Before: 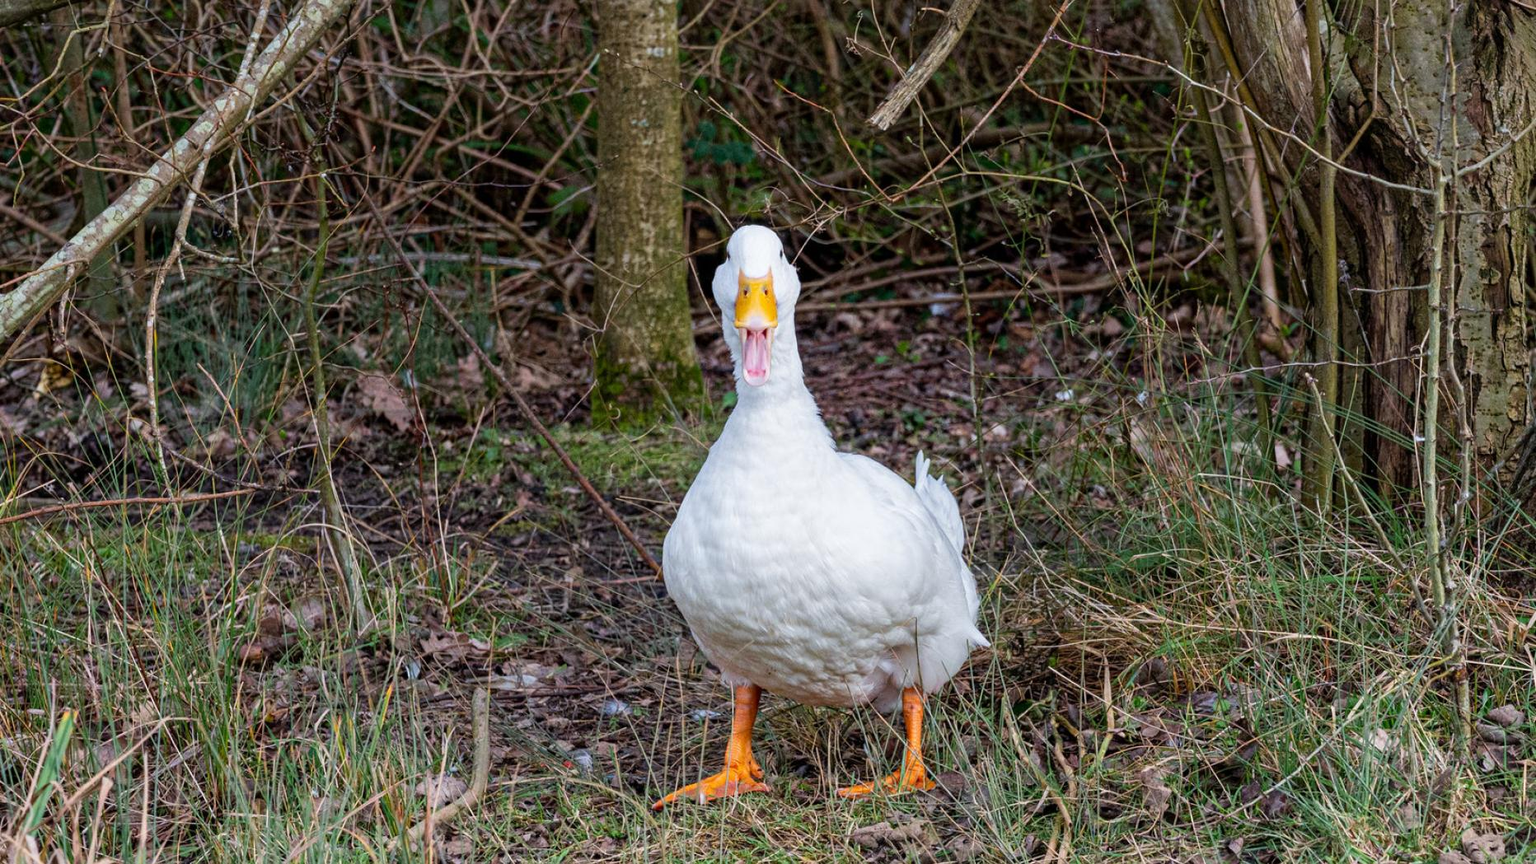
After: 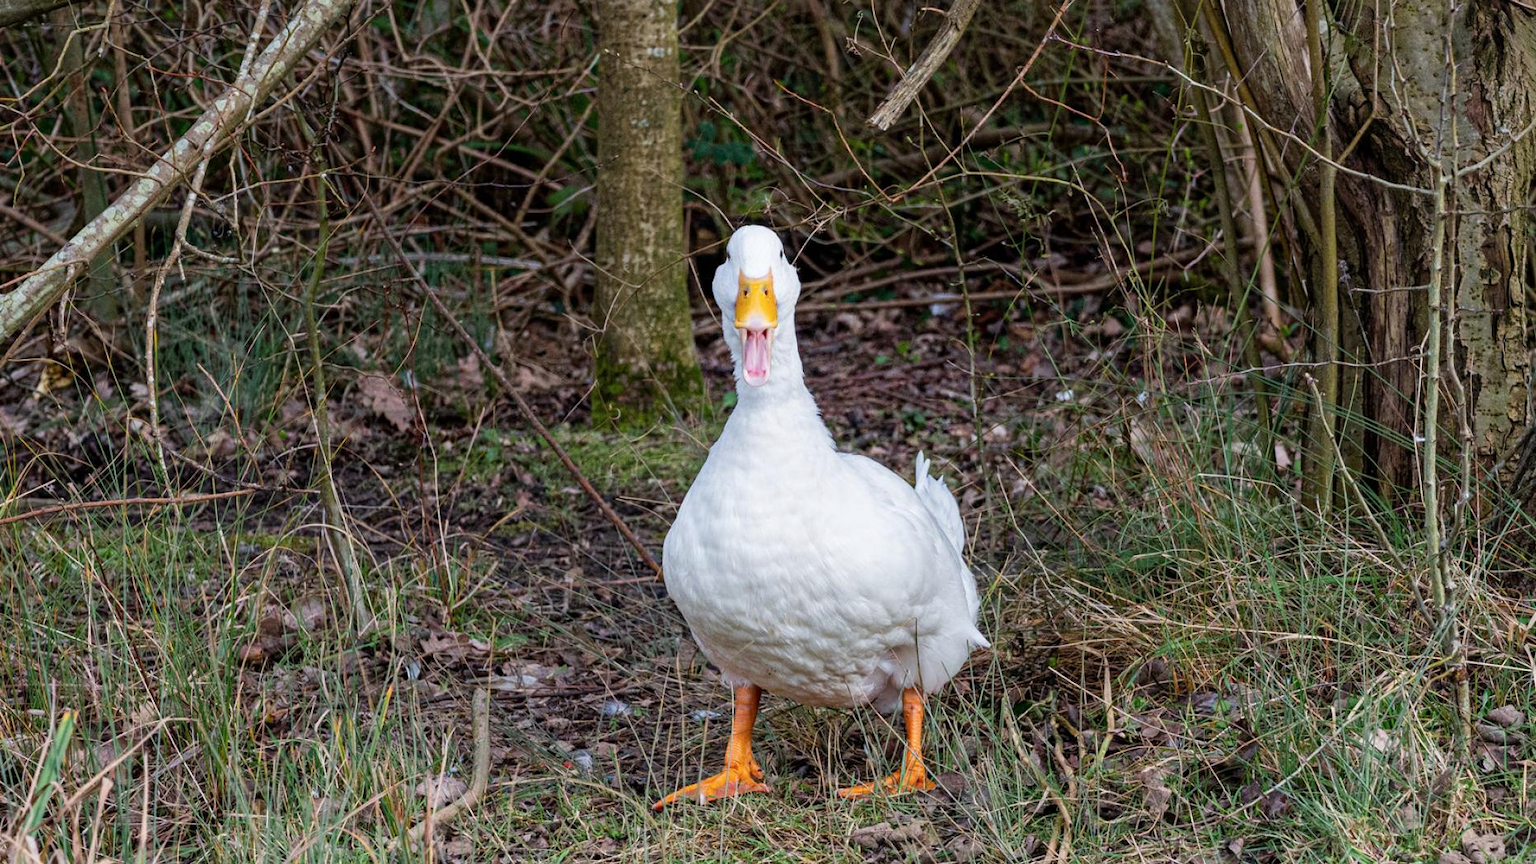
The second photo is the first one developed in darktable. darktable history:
tone equalizer: on, module defaults
contrast brightness saturation: saturation -0.06
